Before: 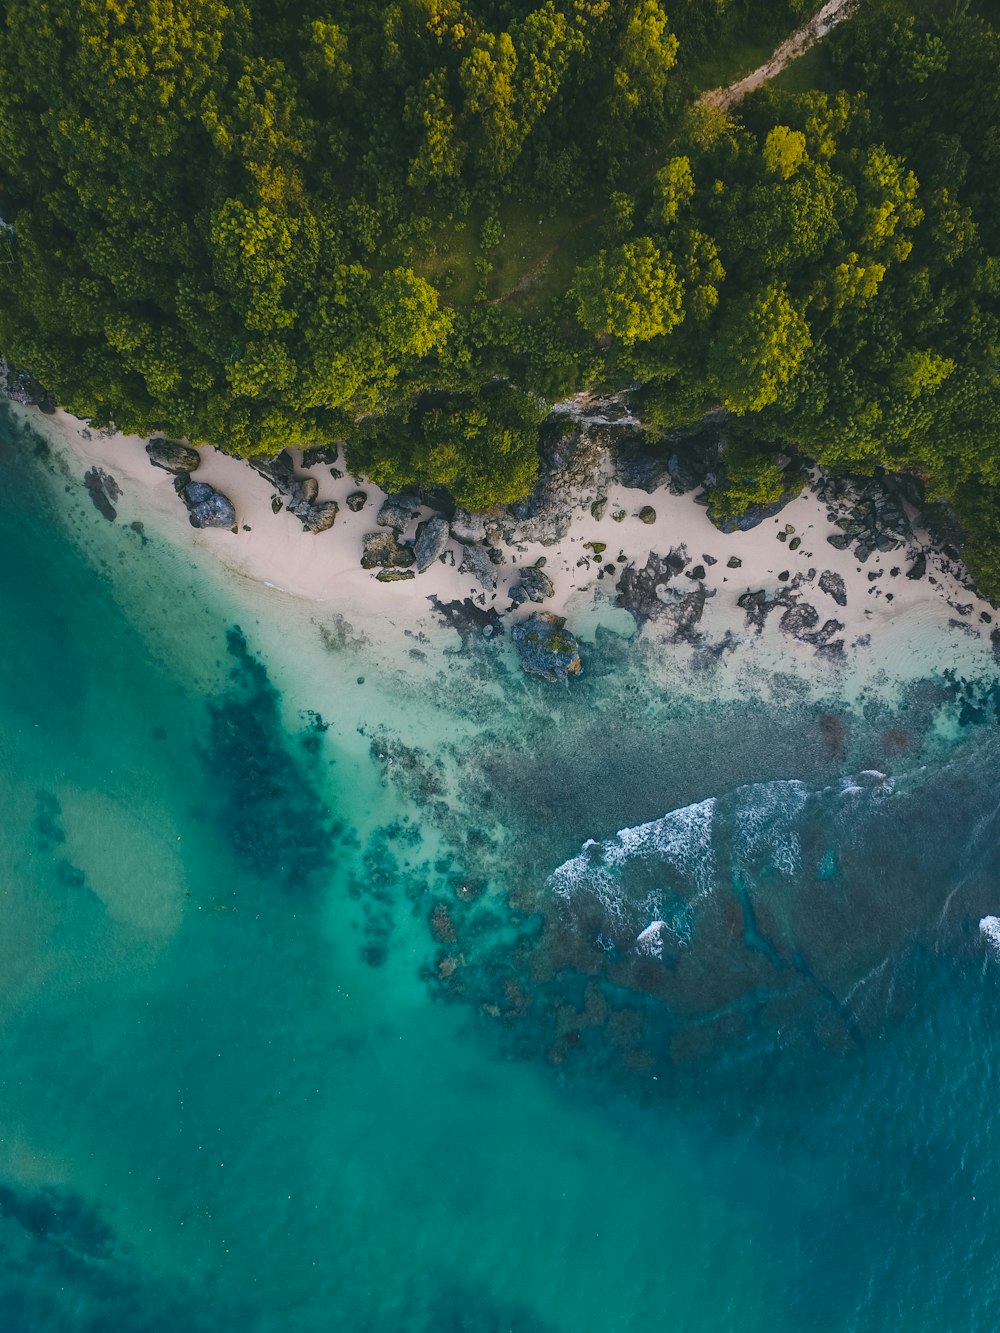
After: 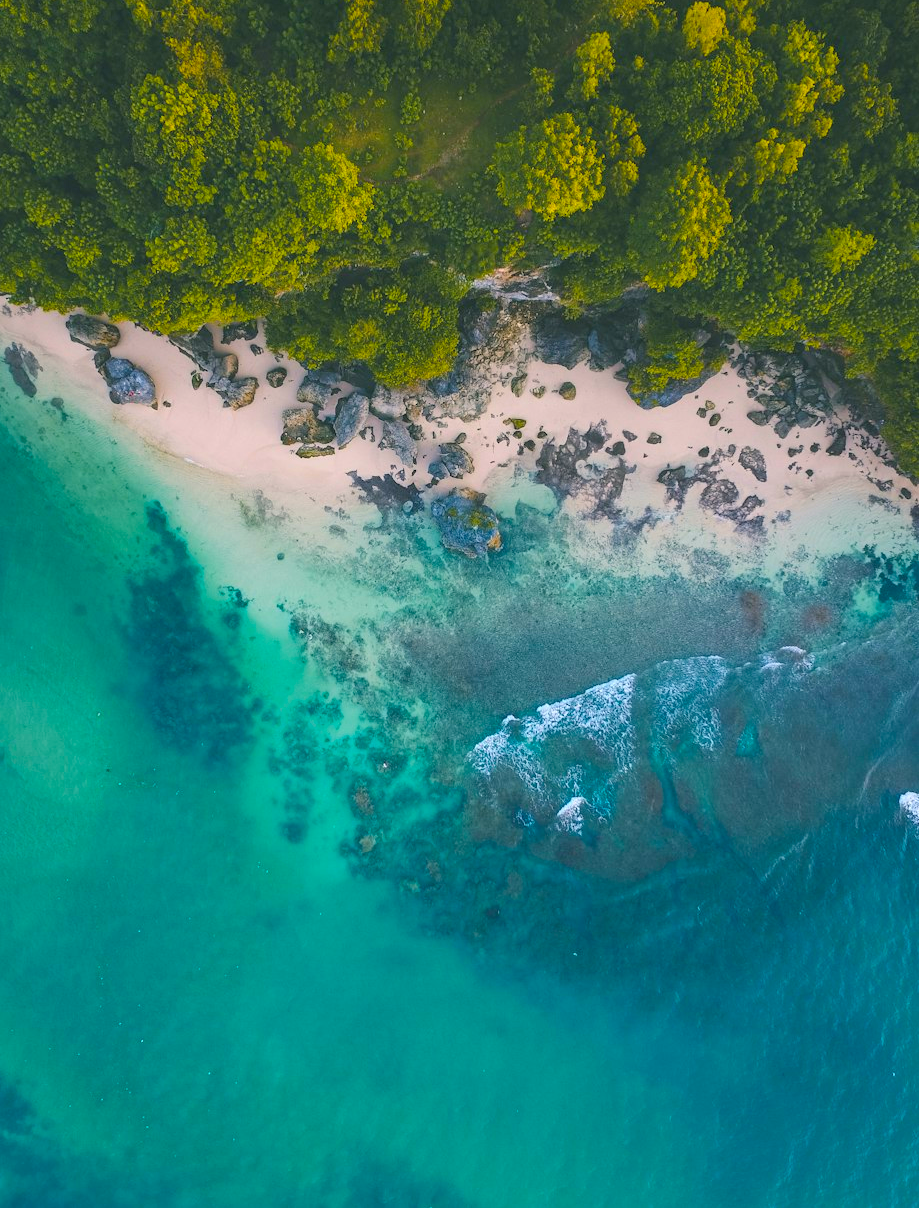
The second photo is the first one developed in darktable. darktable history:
crop and rotate: left 8.066%, top 9.336%
color balance rgb: highlights gain › luminance 7.659%, highlights gain › chroma 0.966%, highlights gain › hue 48.81°, perceptual saturation grading › global saturation 25.35%, perceptual brilliance grading › global brilliance 2.672%, perceptual brilliance grading › highlights -2.772%, perceptual brilliance grading › shadows 2.86%, global vibrance 30.929%
contrast brightness saturation: brightness 0.15
